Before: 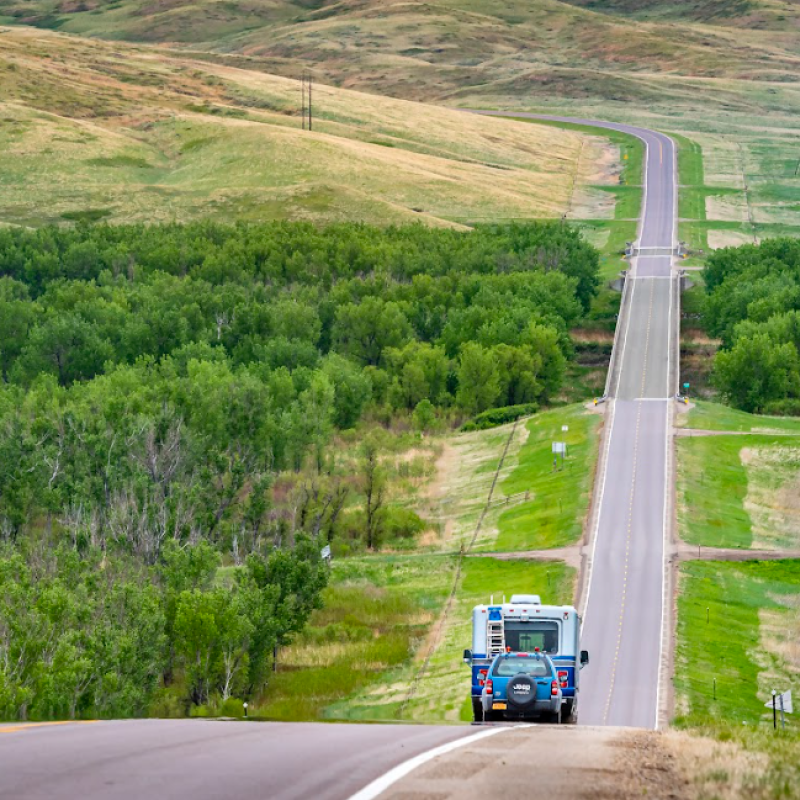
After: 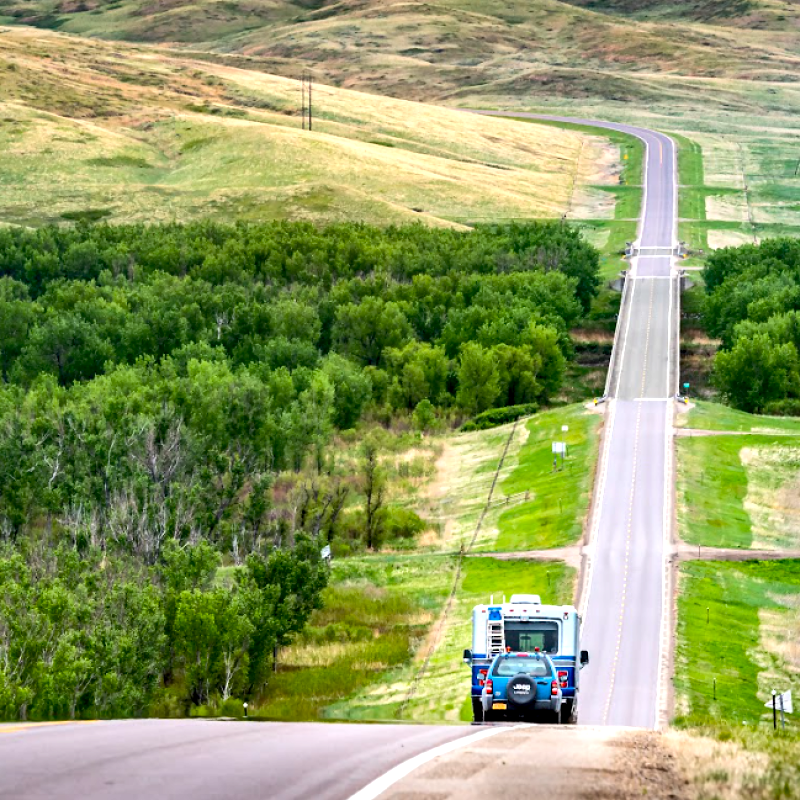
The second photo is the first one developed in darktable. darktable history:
tone equalizer: -8 EV -0.75 EV, -7 EV -0.7 EV, -6 EV -0.6 EV, -5 EV -0.4 EV, -3 EV 0.4 EV, -2 EV 0.6 EV, -1 EV 0.7 EV, +0 EV 0.75 EV, edges refinement/feathering 500, mask exposure compensation -1.57 EV, preserve details no
exposure: black level correction 0.012, compensate highlight preservation false
